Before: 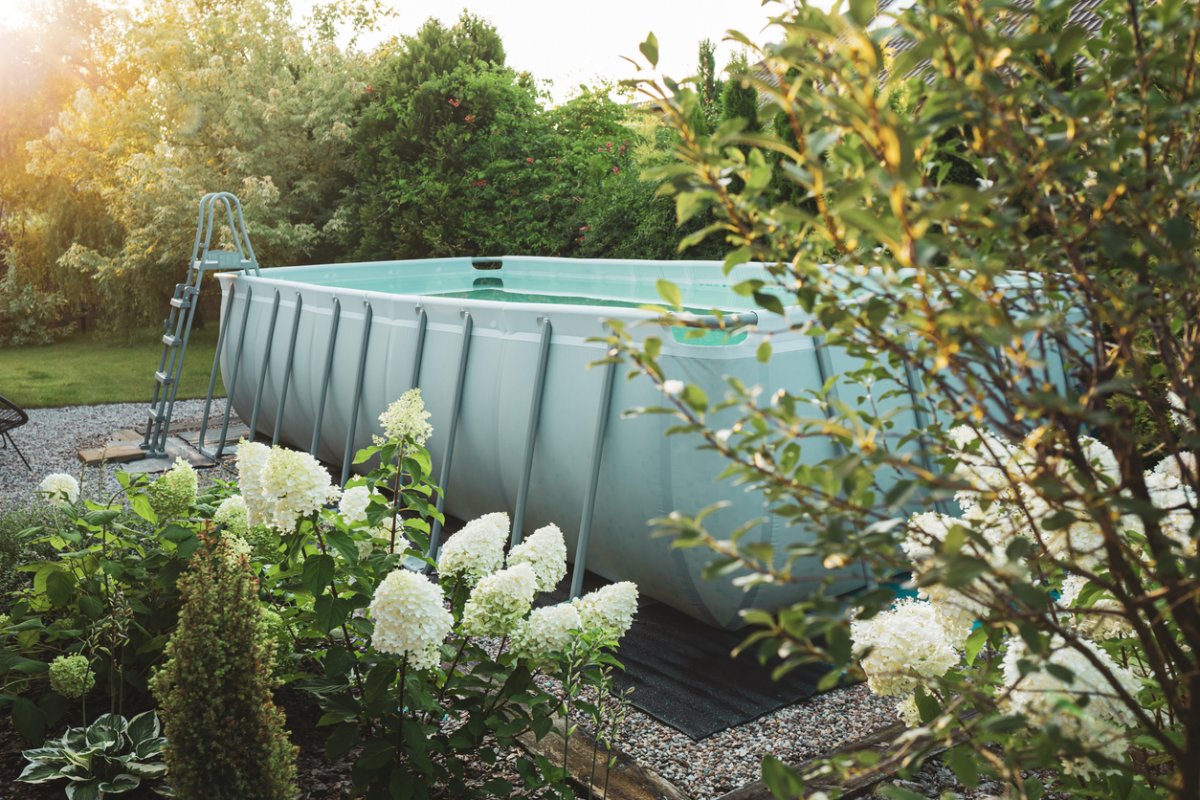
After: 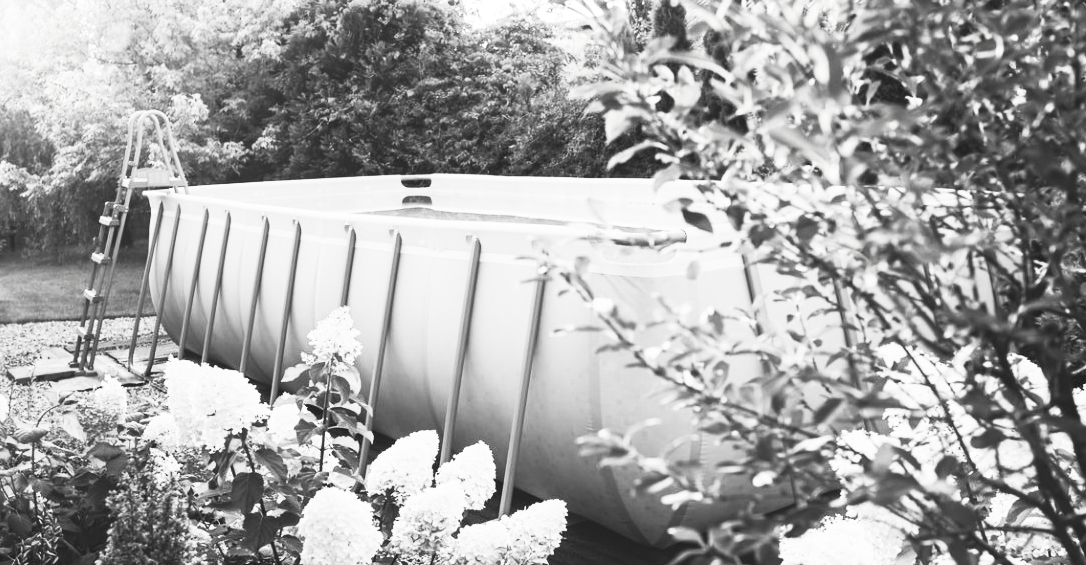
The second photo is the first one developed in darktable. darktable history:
contrast brightness saturation: contrast 0.543, brightness 0.479, saturation -0.995
crop: left 5.944%, top 10.251%, right 3.536%, bottom 19.004%
